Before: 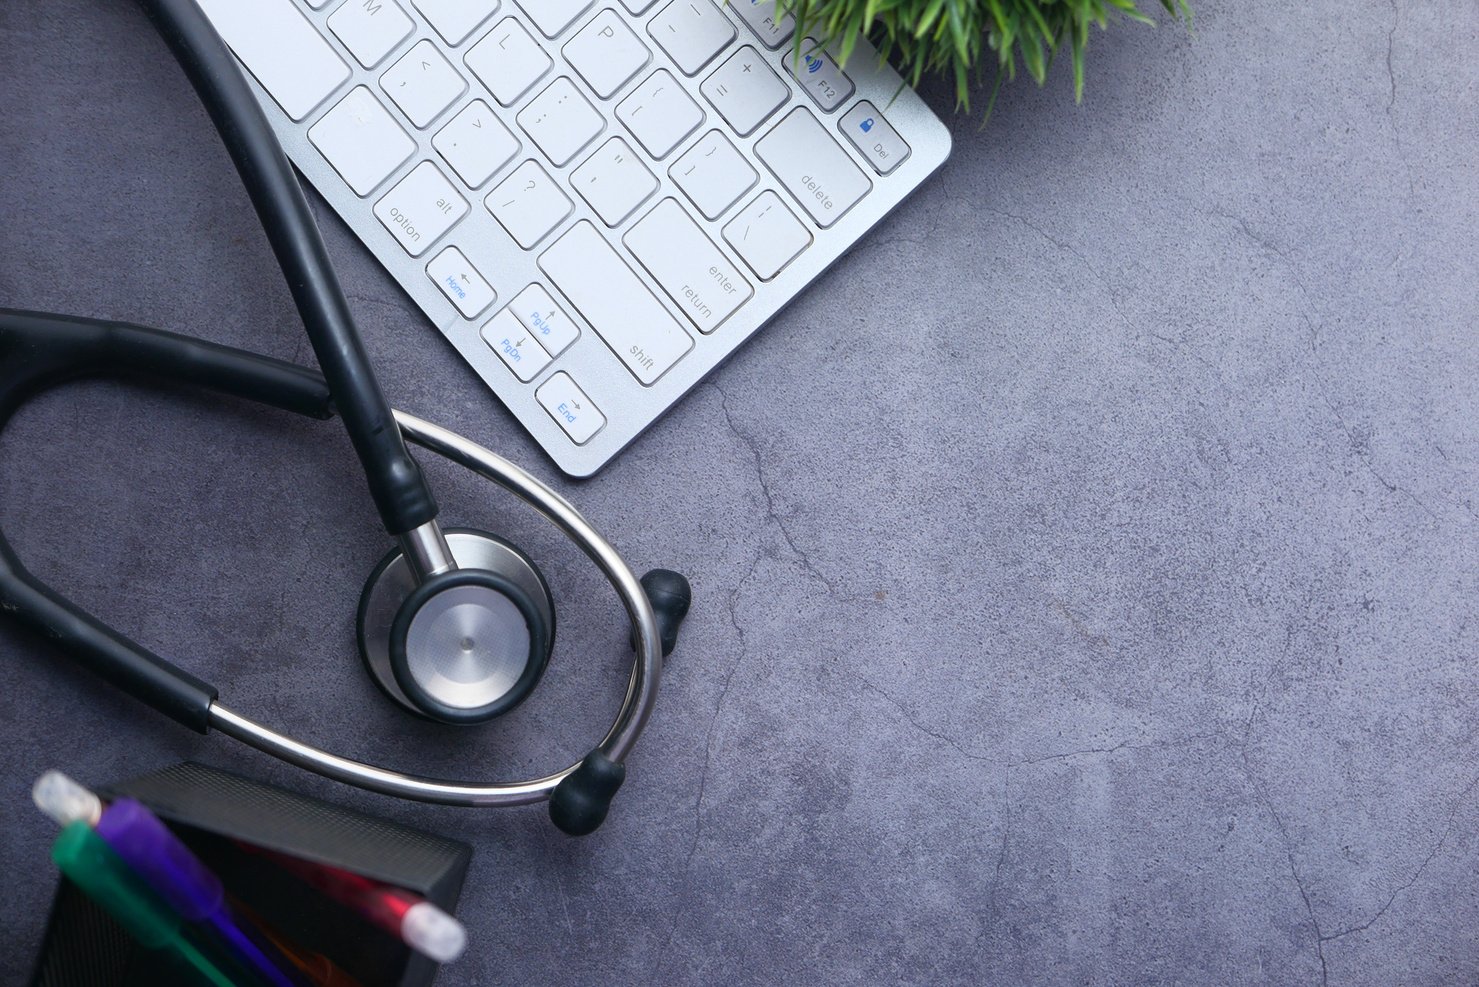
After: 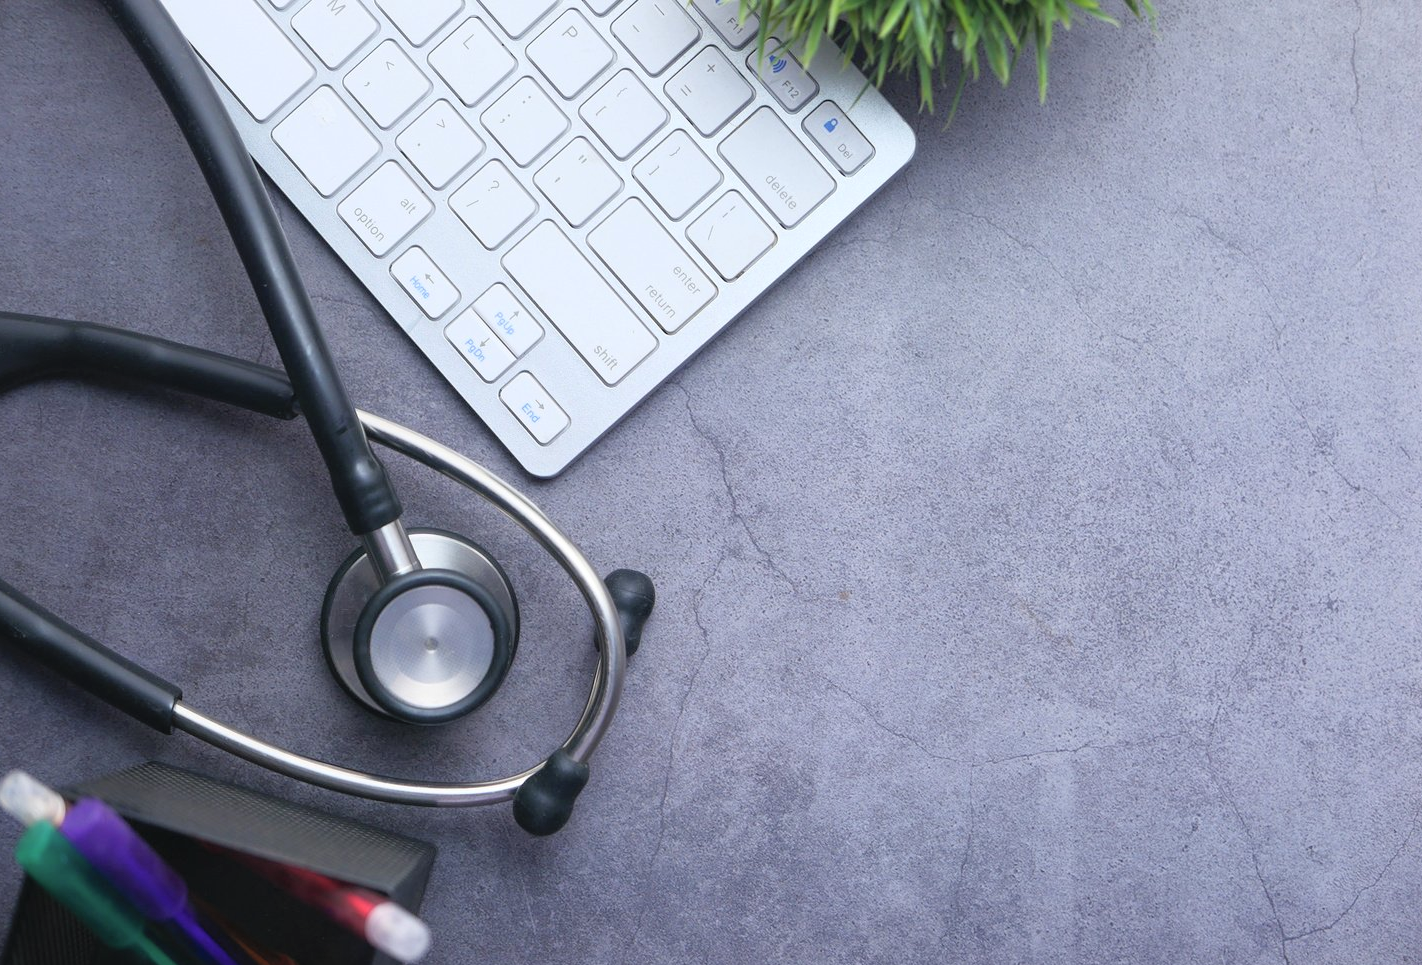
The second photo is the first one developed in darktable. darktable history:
crop and rotate: left 2.493%, right 1.299%, bottom 2.162%
contrast brightness saturation: brightness 0.142
